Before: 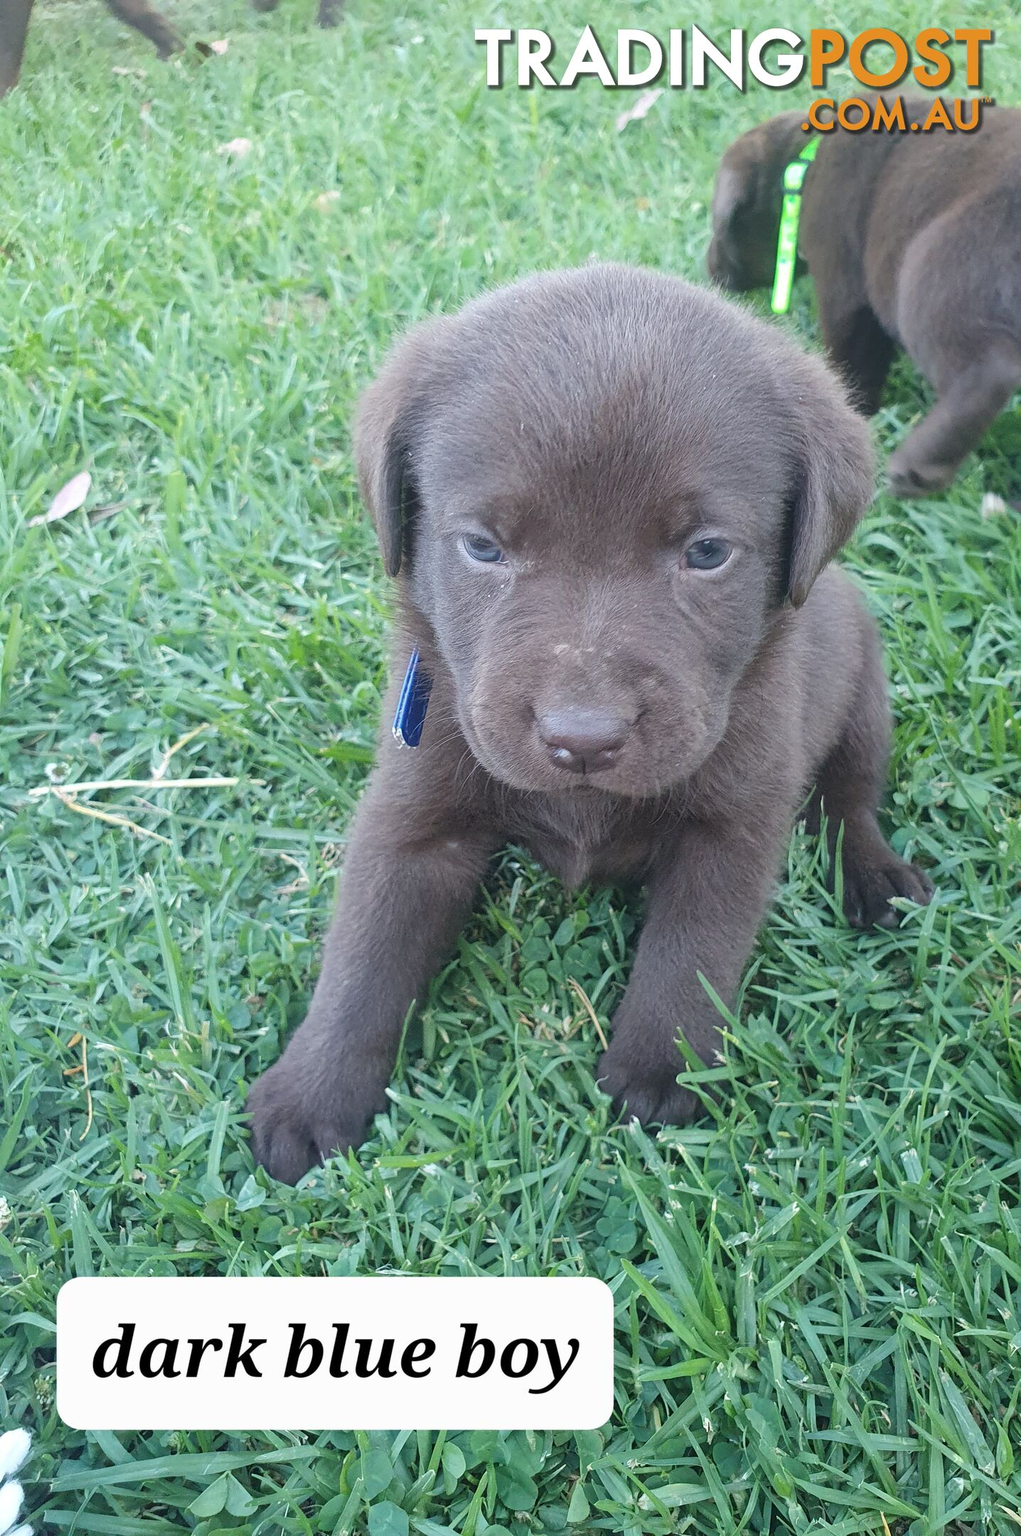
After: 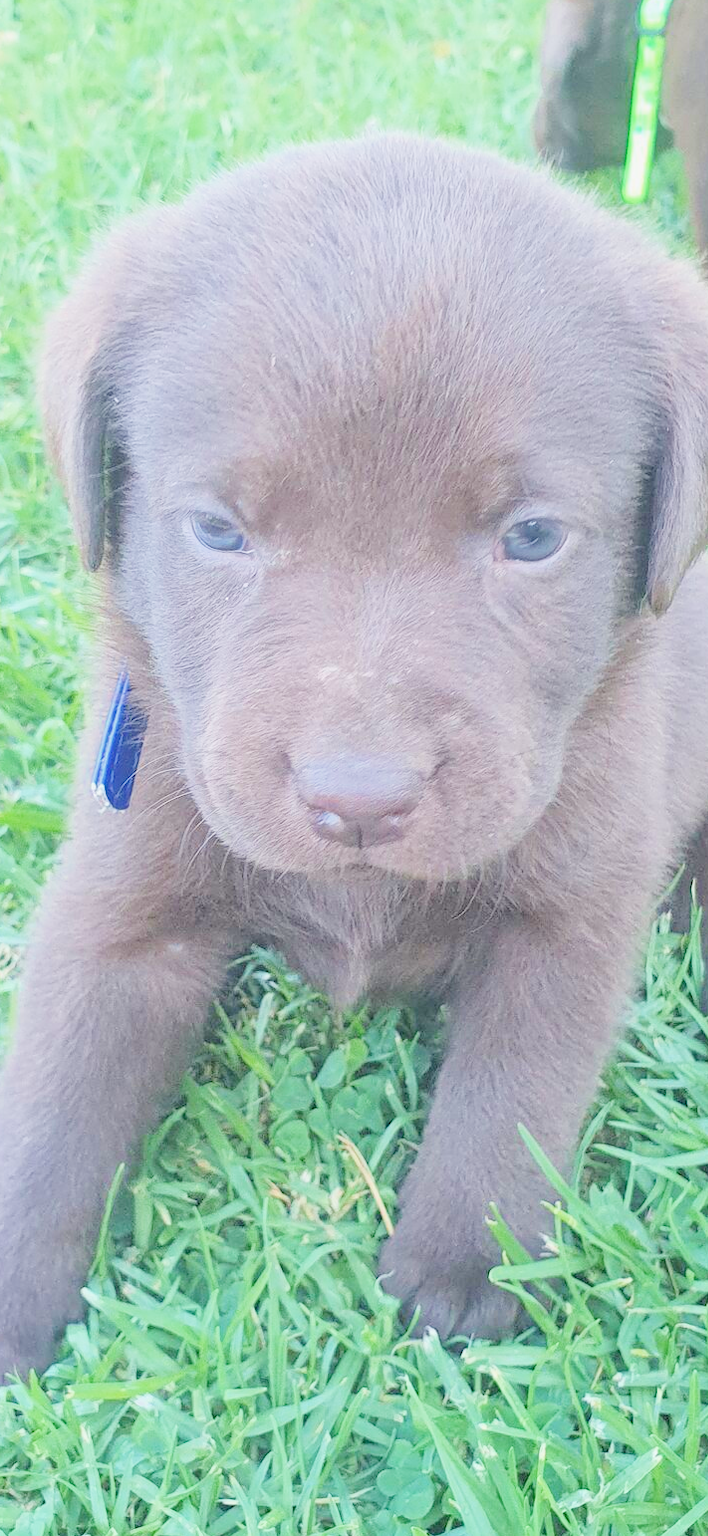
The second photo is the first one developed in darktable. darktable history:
crop: left 32.075%, top 10.976%, right 18.355%, bottom 17.596%
tone equalizer: -8 EV 0.06 EV, smoothing diameter 25%, edges refinement/feathering 10, preserve details guided filter
filmic rgb: middle gray luminance 3.44%, black relative exposure -5.92 EV, white relative exposure 6.33 EV, threshold 6 EV, dynamic range scaling 22.4%, target black luminance 0%, hardness 2.33, latitude 45.85%, contrast 0.78, highlights saturation mix 100%, shadows ↔ highlights balance 0.033%, add noise in highlights 0, preserve chrominance max RGB, color science v3 (2019), use custom middle-gray values true, iterations of high-quality reconstruction 0, contrast in highlights soft, enable highlight reconstruction true
